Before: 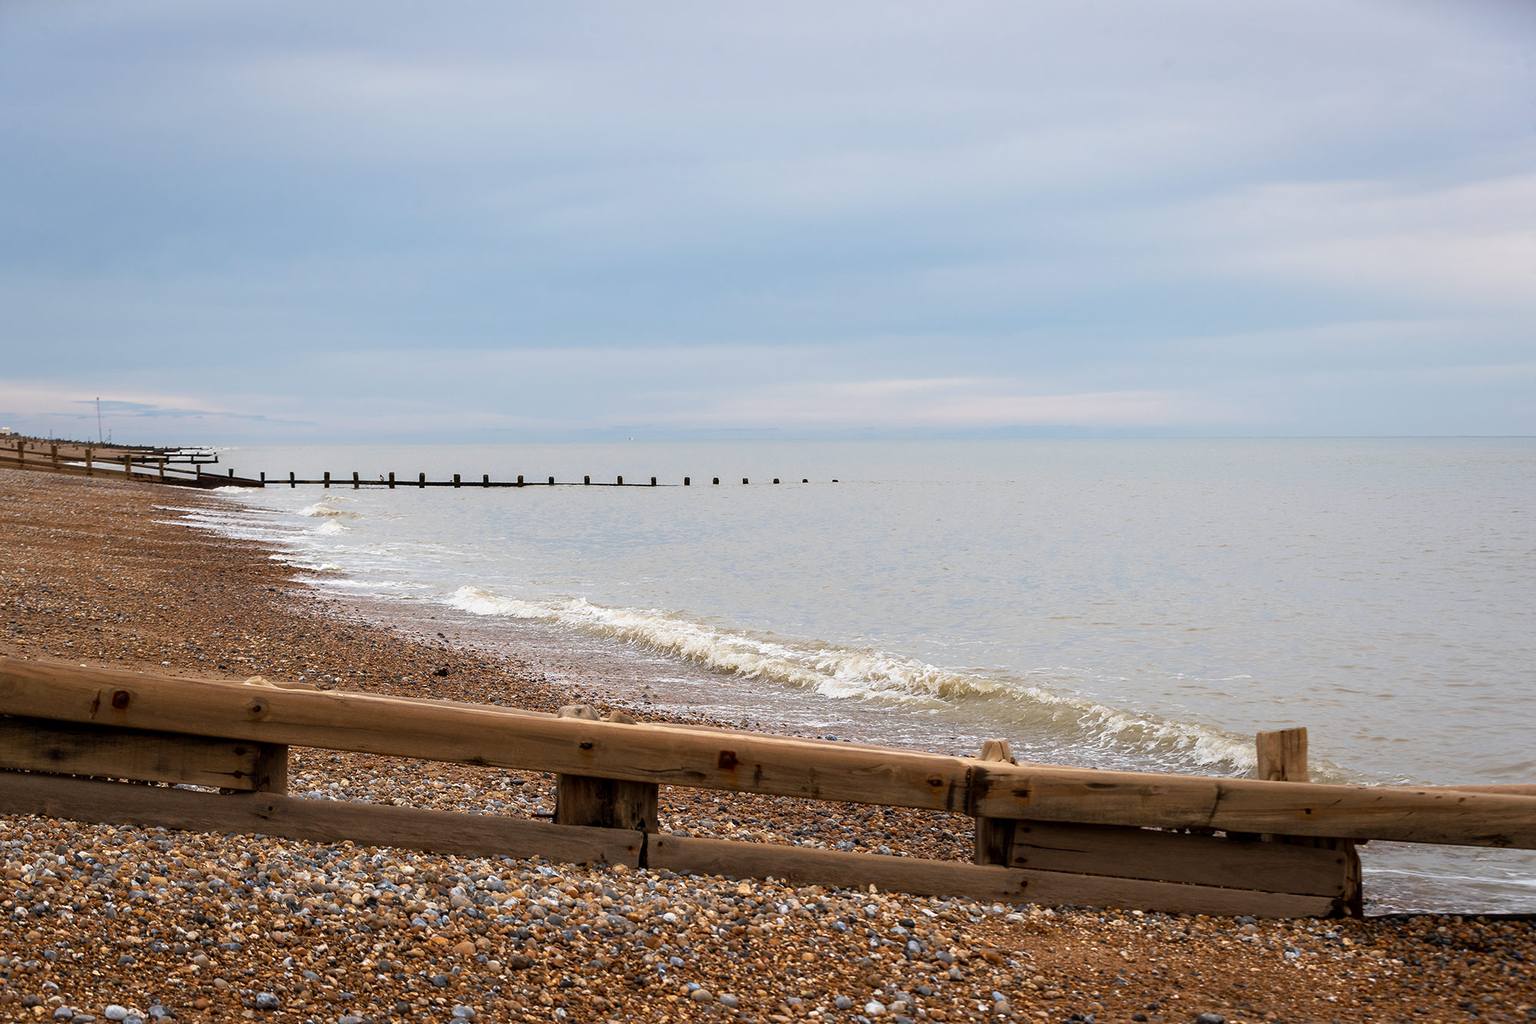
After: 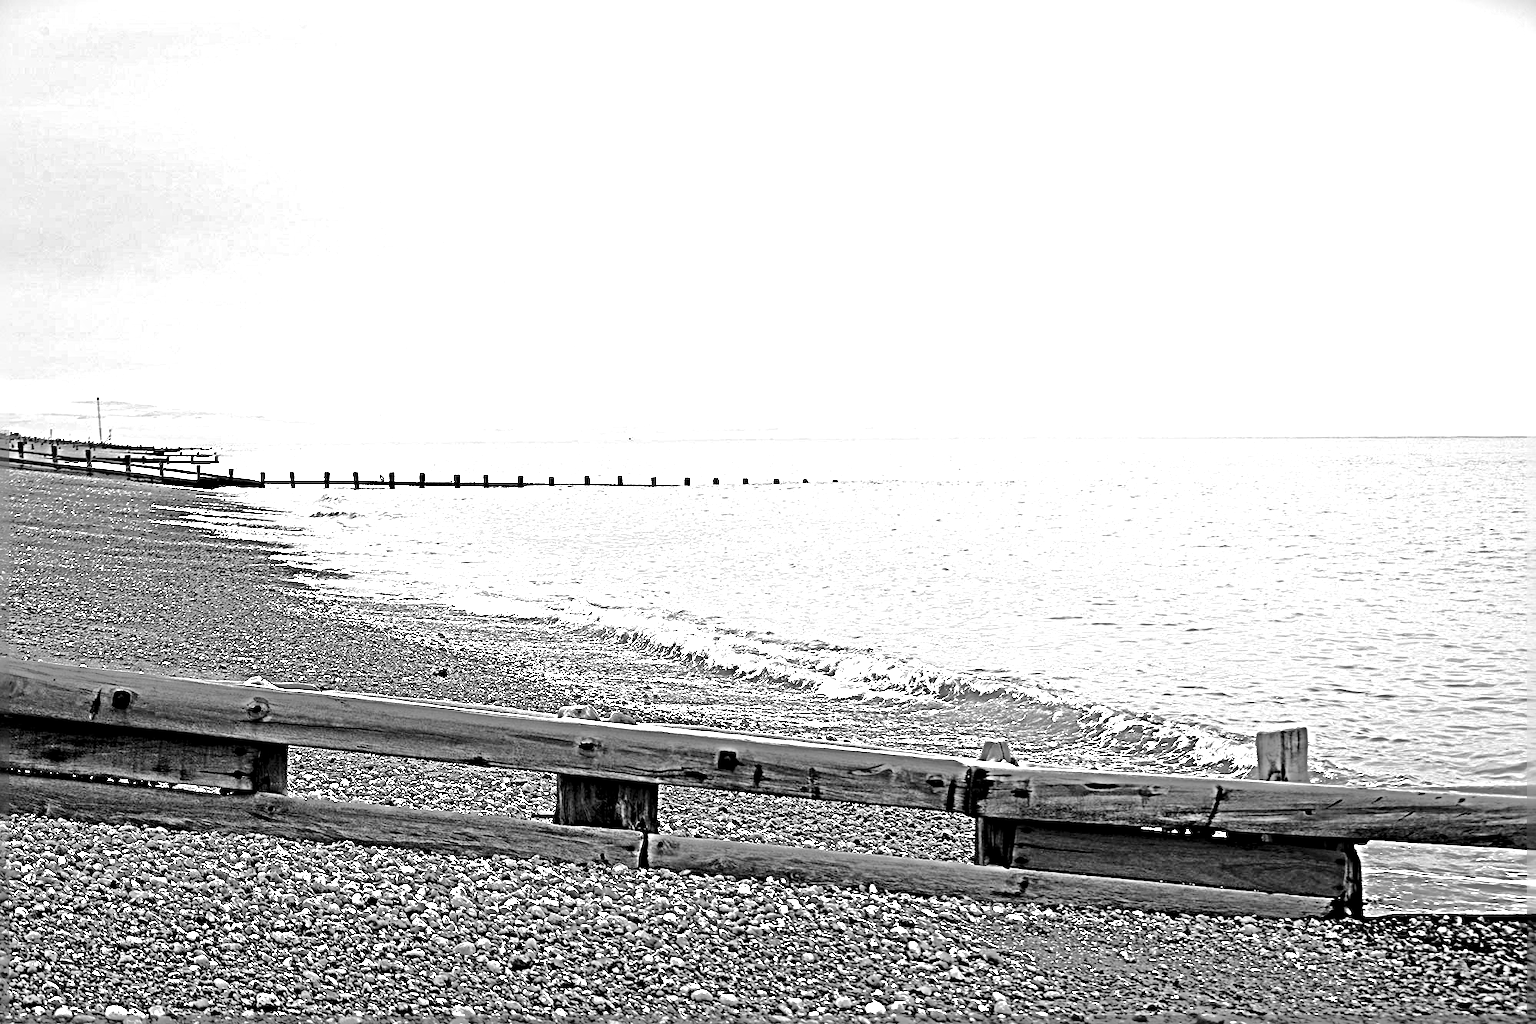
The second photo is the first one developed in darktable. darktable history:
sharpen: radius 6.299, amount 1.788, threshold 0.058
exposure: exposure 1 EV, compensate exposure bias true, compensate highlight preservation false
local contrast: mode bilateral grid, contrast 19, coarseness 51, detail 144%, midtone range 0.2
color calibration: output gray [0.246, 0.254, 0.501, 0], x 0.339, y 0.354, temperature 5200.22 K
tone equalizer: -8 EV -0.529 EV, -7 EV -0.283 EV, -6 EV -0.116 EV, -5 EV 0.421 EV, -4 EV 0.965 EV, -3 EV 0.793 EV, -2 EV -0.013 EV, -1 EV 0.133 EV, +0 EV -0.034 EV, edges refinement/feathering 500, mask exposure compensation -1.57 EV, preserve details no
